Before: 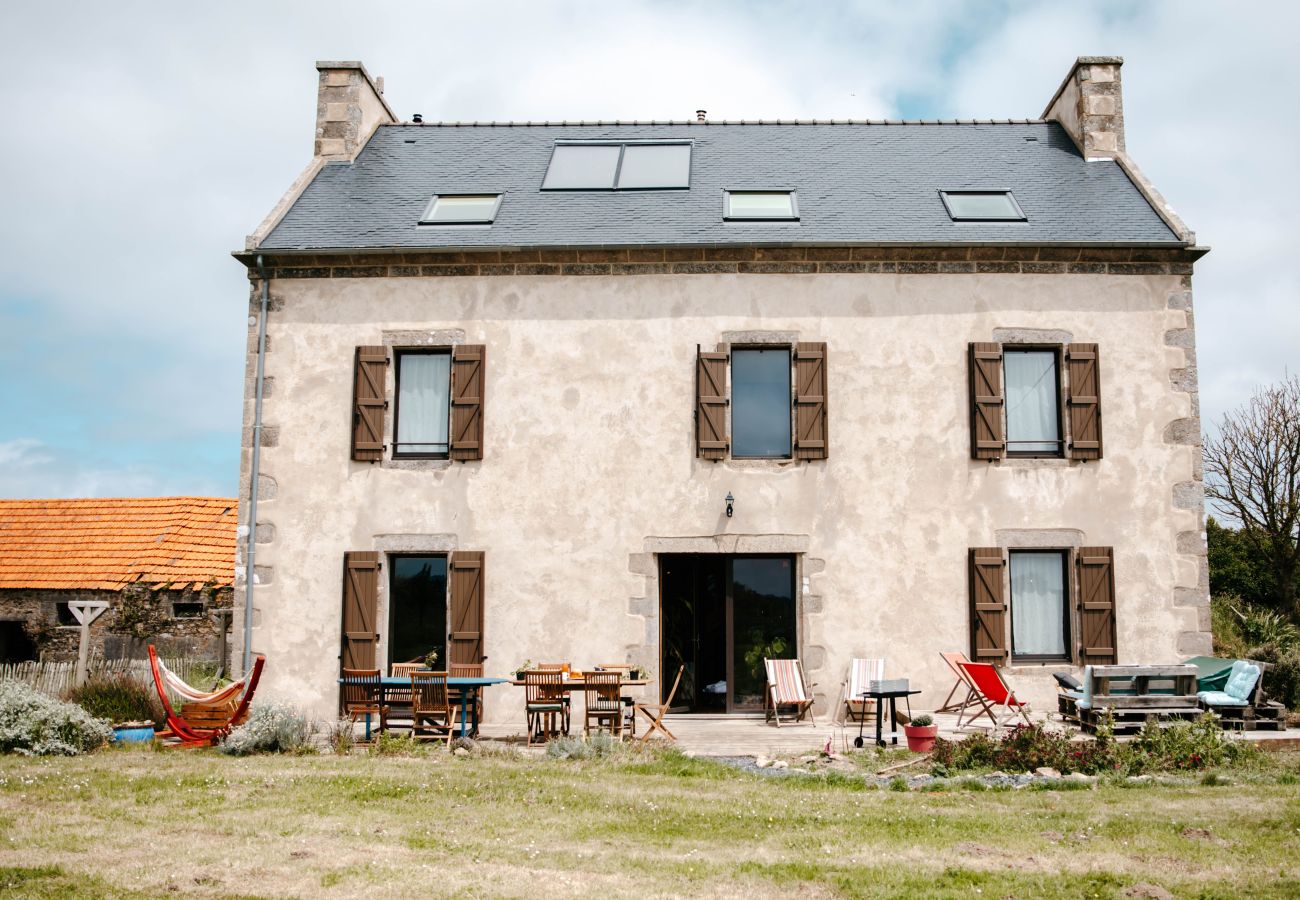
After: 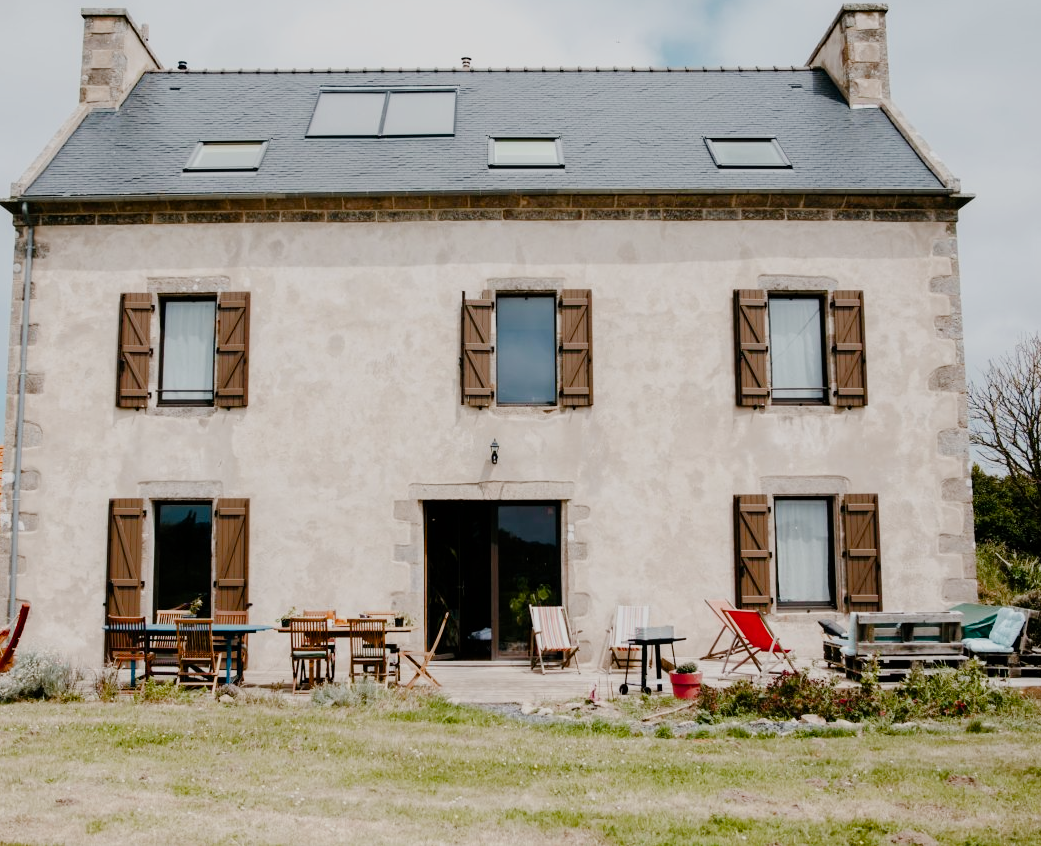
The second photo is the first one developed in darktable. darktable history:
color balance rgb: power › hue 328.34°, perceptual saturation grading › global saturation 20%, perceptual saturation grading › highlights -49.809%, perceptual saturation grading › shadows 25.993%
filmic rgb: black relative exposure -7.65 EV, white relative exposure 4.56 EV, hardness 3.61, contrast in shadows safe
crop and rotate: left 18.106%, top 5.892%, right 1.745%
